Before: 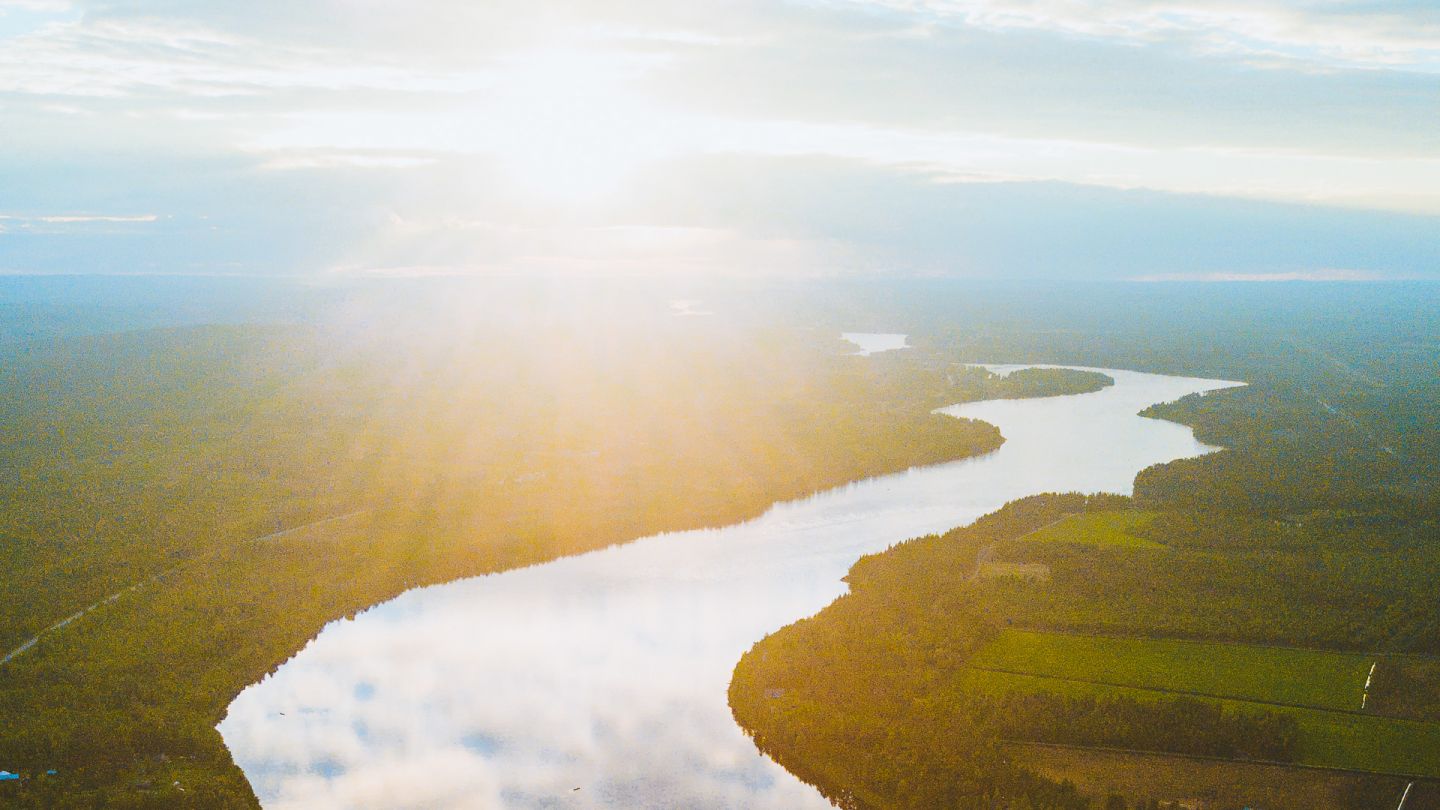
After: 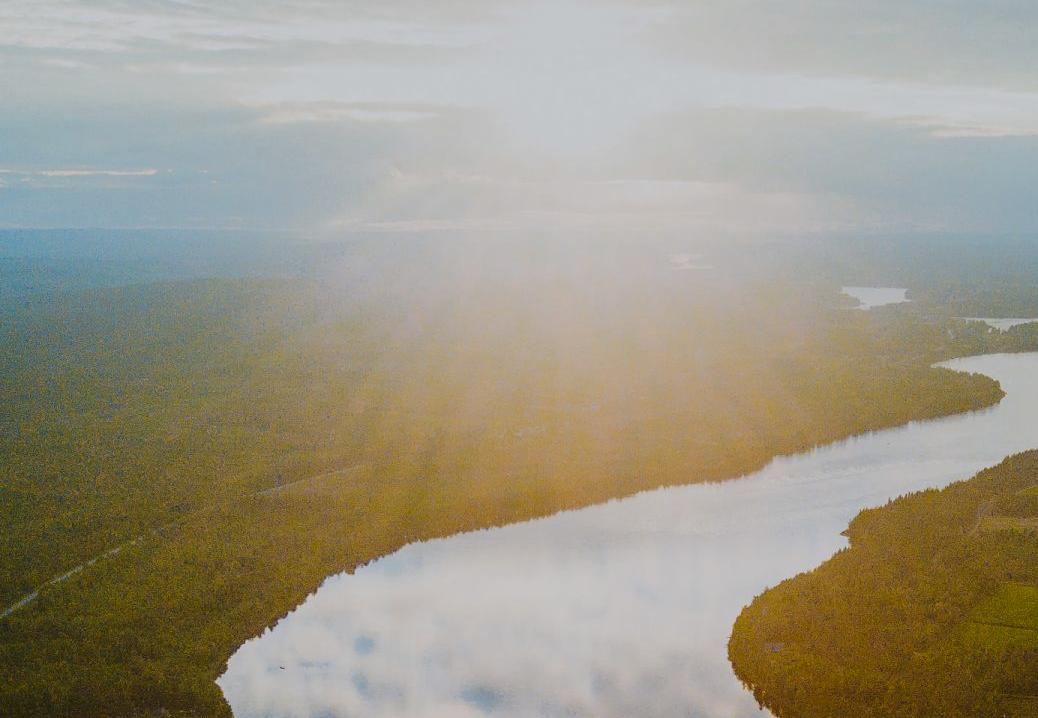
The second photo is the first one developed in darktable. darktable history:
local contrast: on, module defaults
crop: top 5.75%, right 27.851%, bottom 5.544%
exposure: black level correction 0, exposure -0.745 EV, compensate highlight preservation false
